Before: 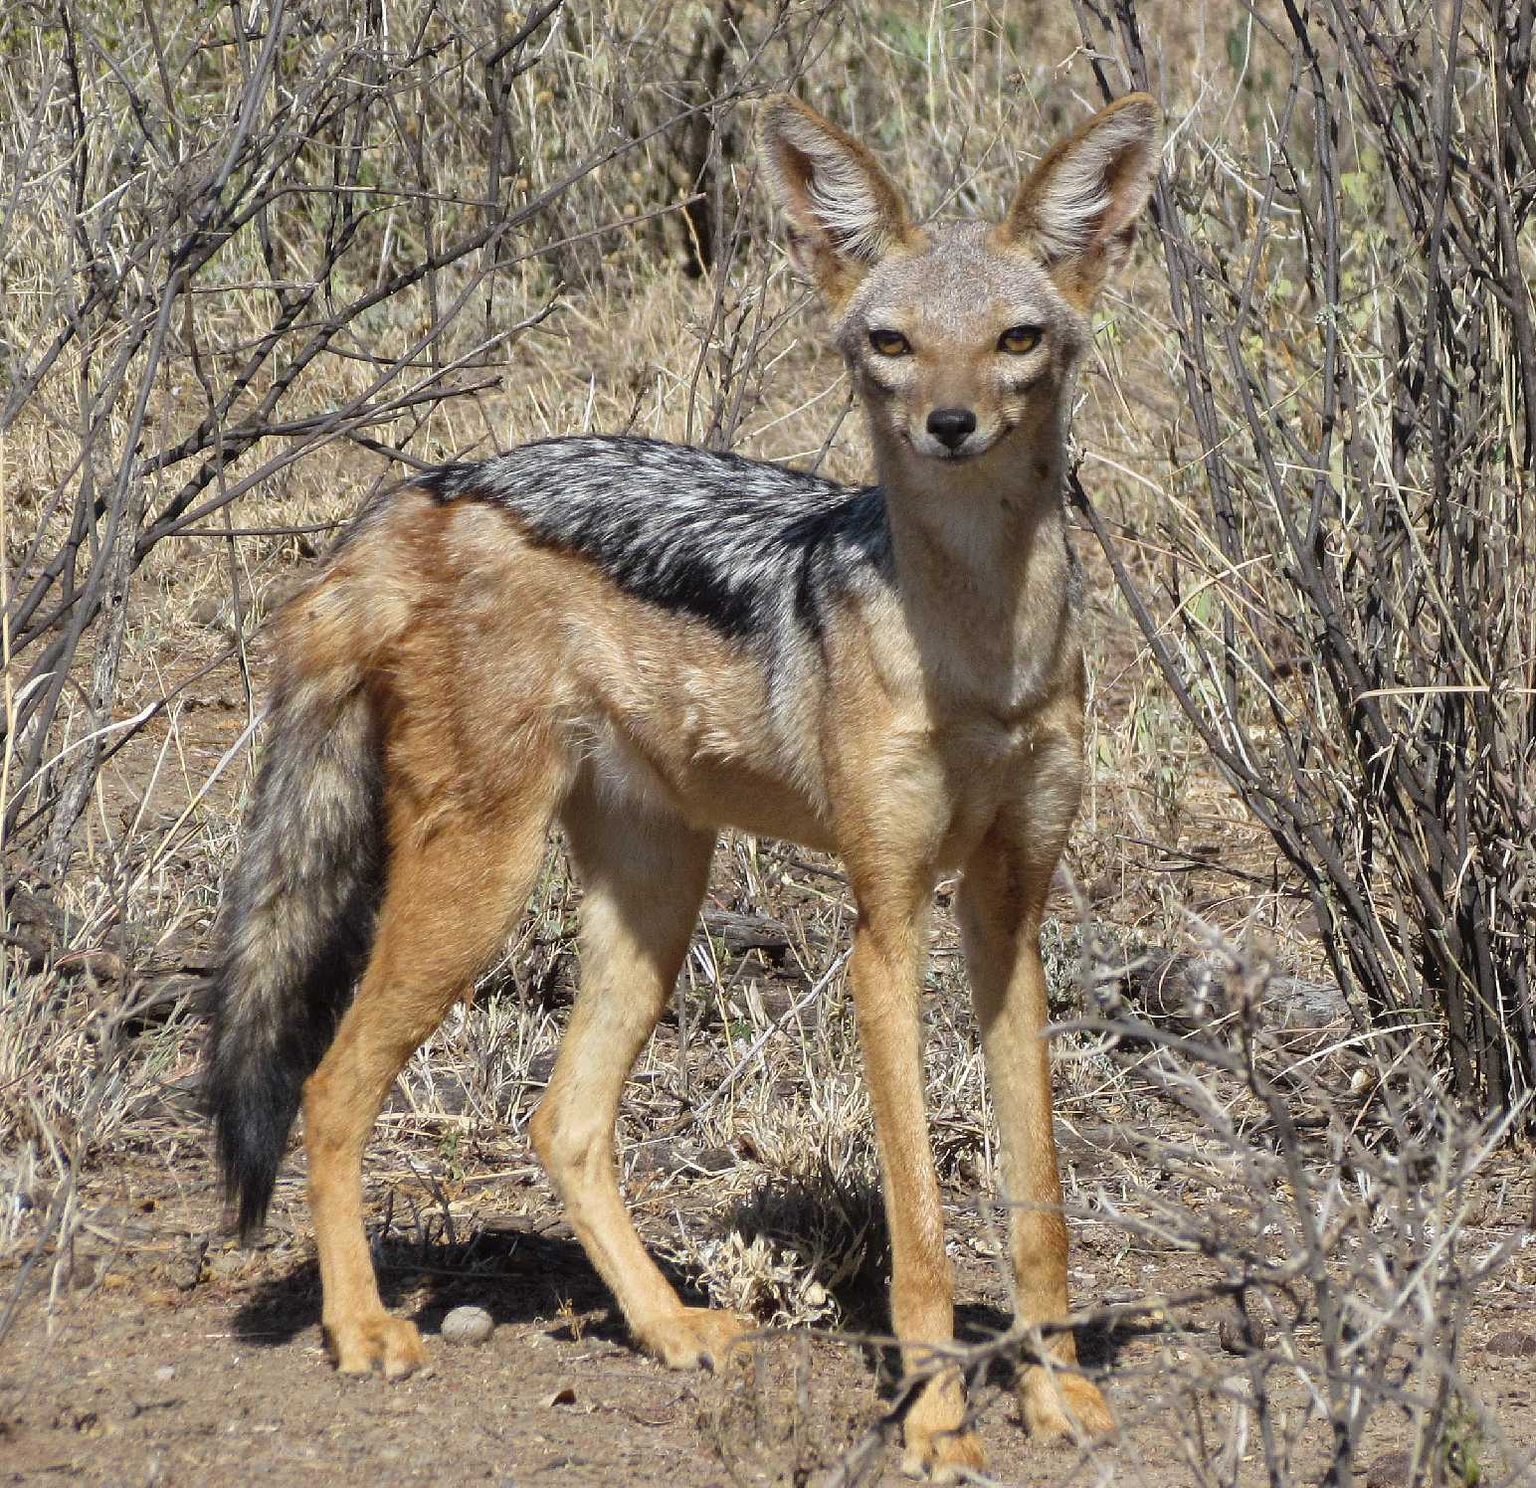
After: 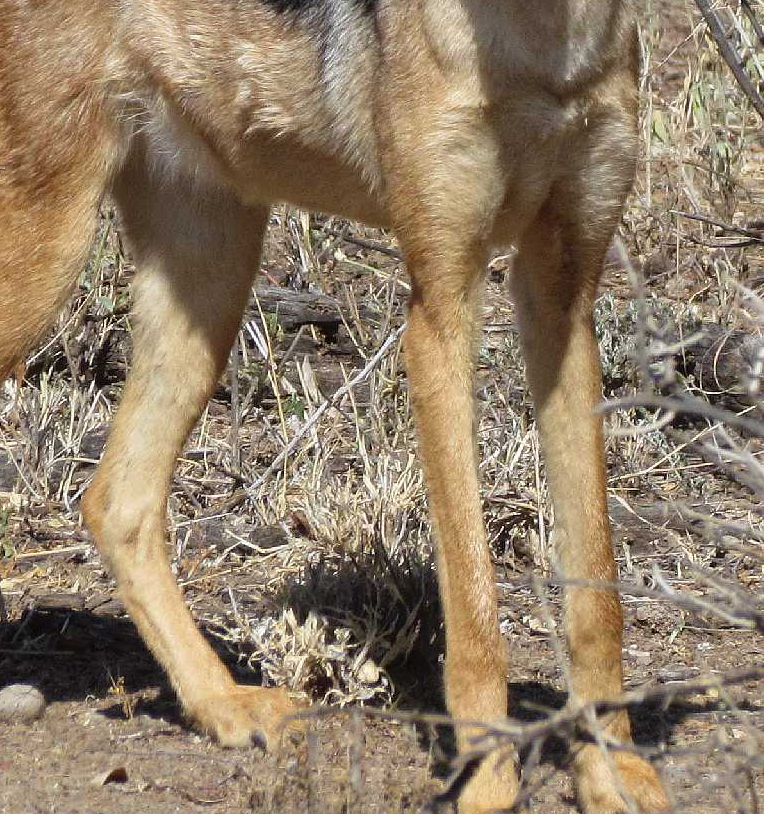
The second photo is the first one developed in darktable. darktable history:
crop: left 29.235%, top 42.062%, right 21.278%, bottom 3.495%
exposure: compensate highlight preservation false
